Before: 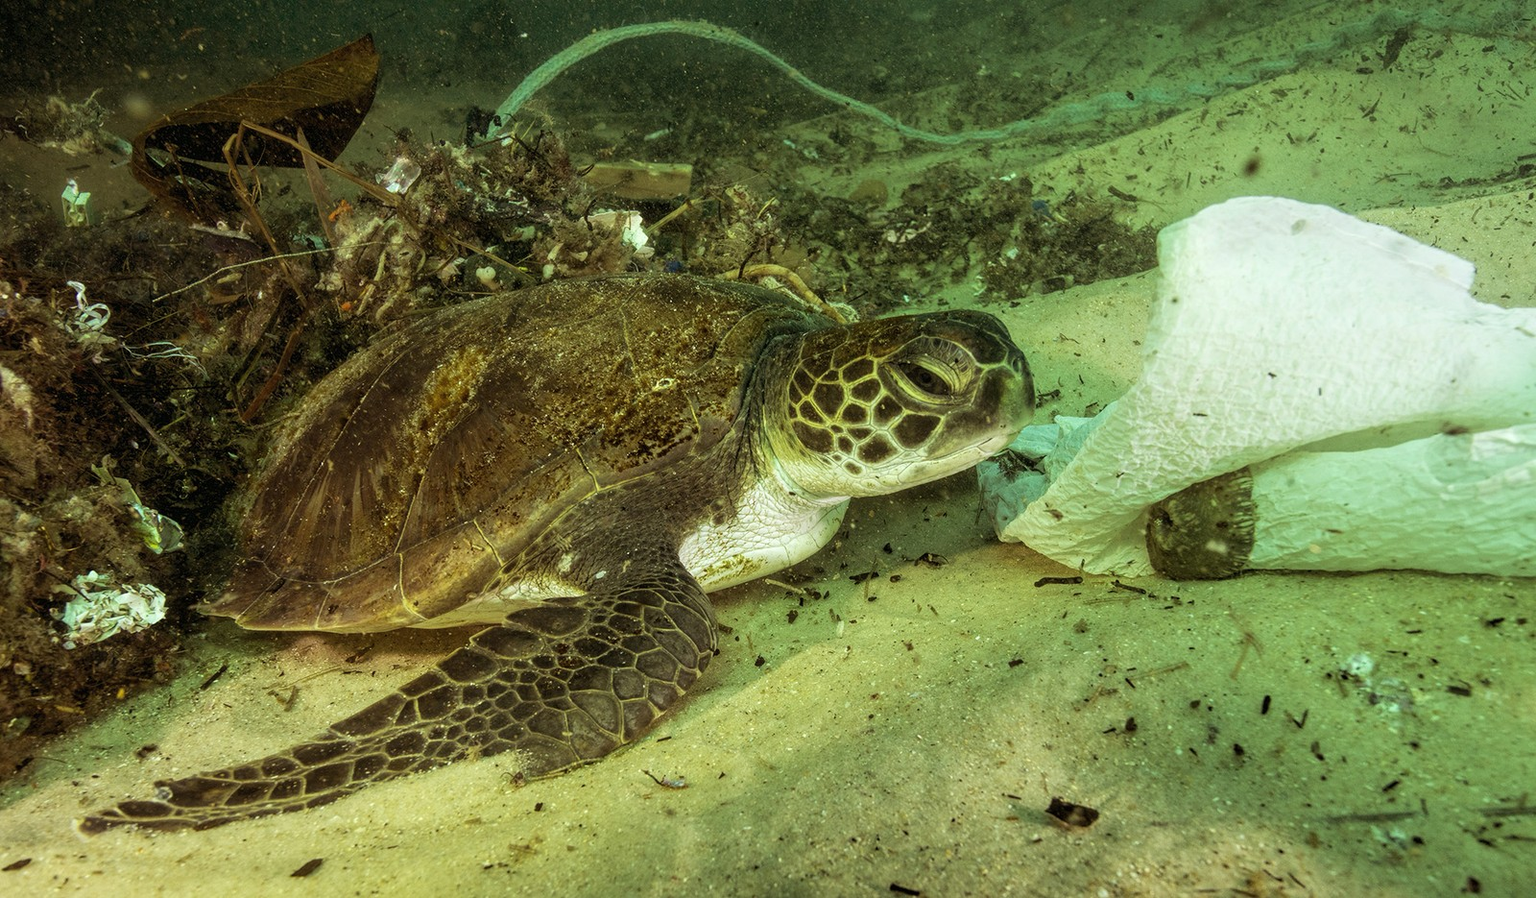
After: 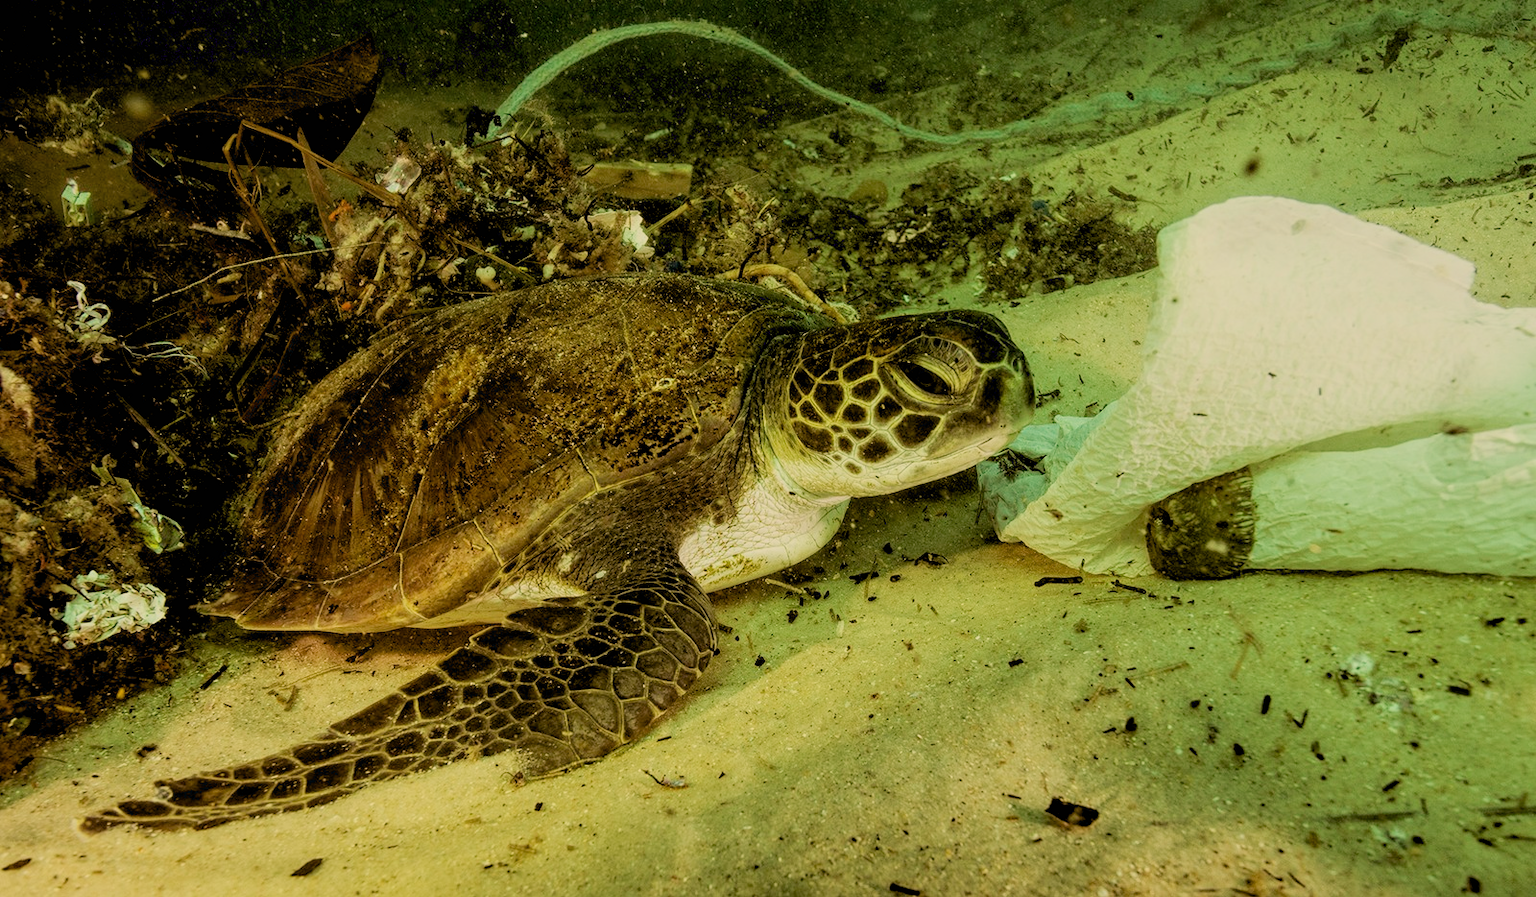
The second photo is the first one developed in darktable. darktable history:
shadows and highlights: shadows 12, white point adjustment 1.2, highlights -0.36, soften with gaussian
exposure: black level correction 0.016, exposure -0.009 EV, compensate highlight preservation false
tone equalizer: on, module defaults
filmic rgb: black relative exposure -7.65 EV, white relative exposure 4.56 EV, hardness 3.61
white balance: red 1.123, blue 0.83
